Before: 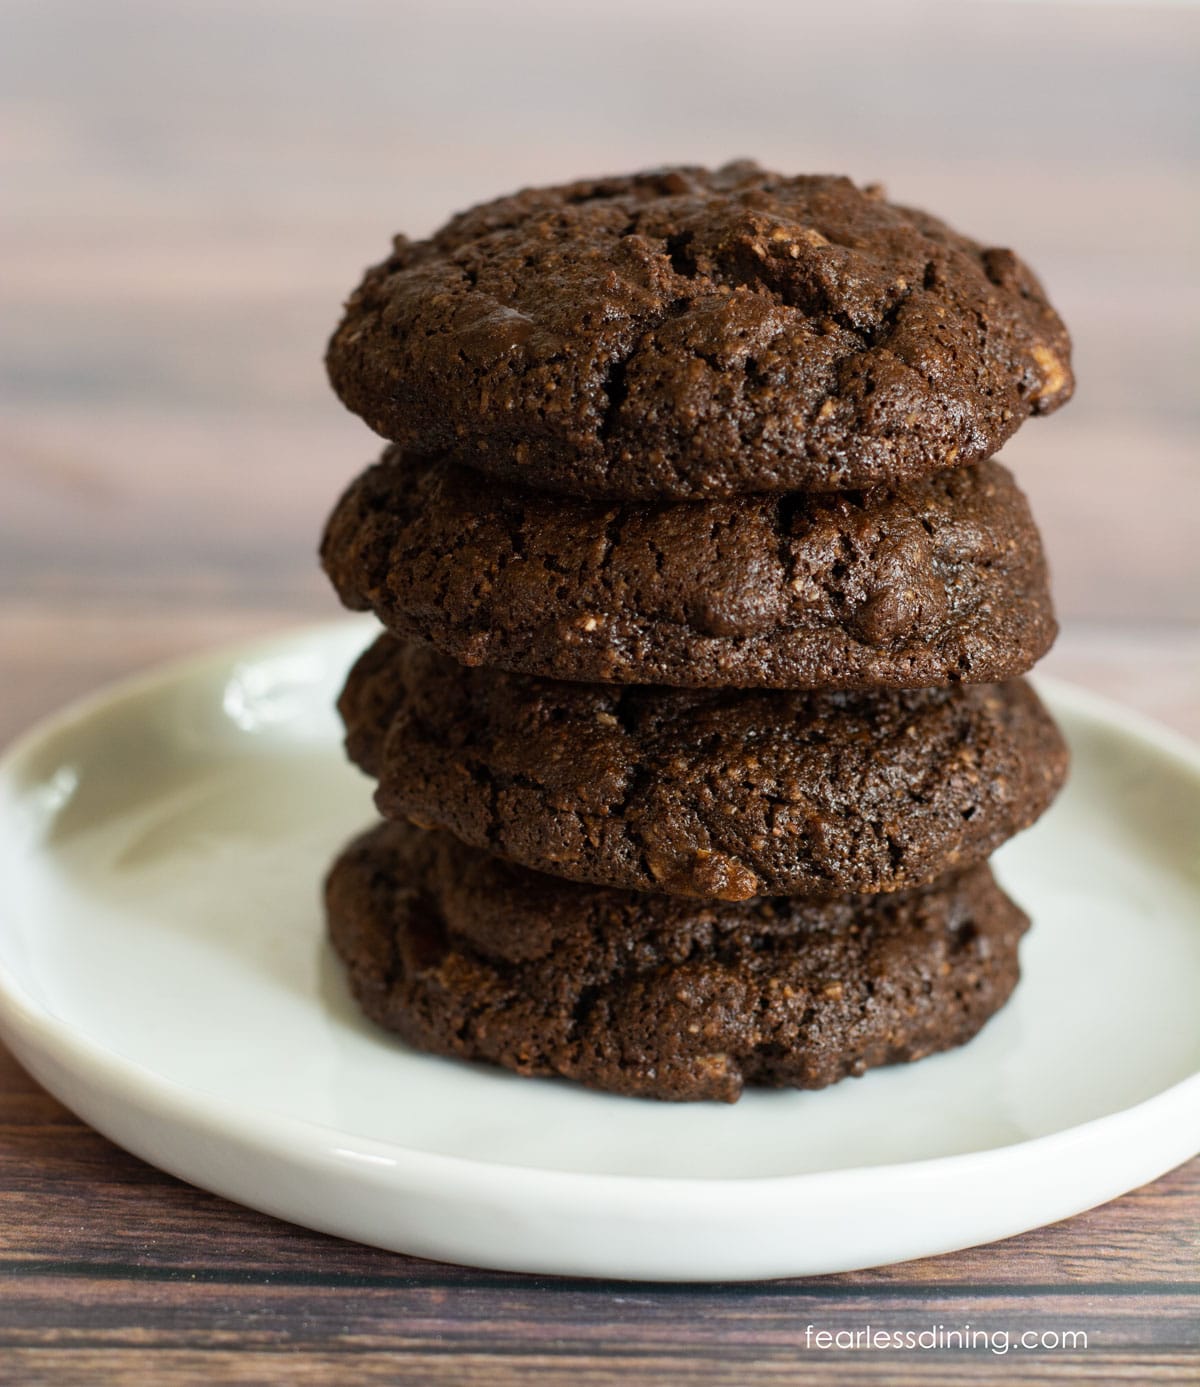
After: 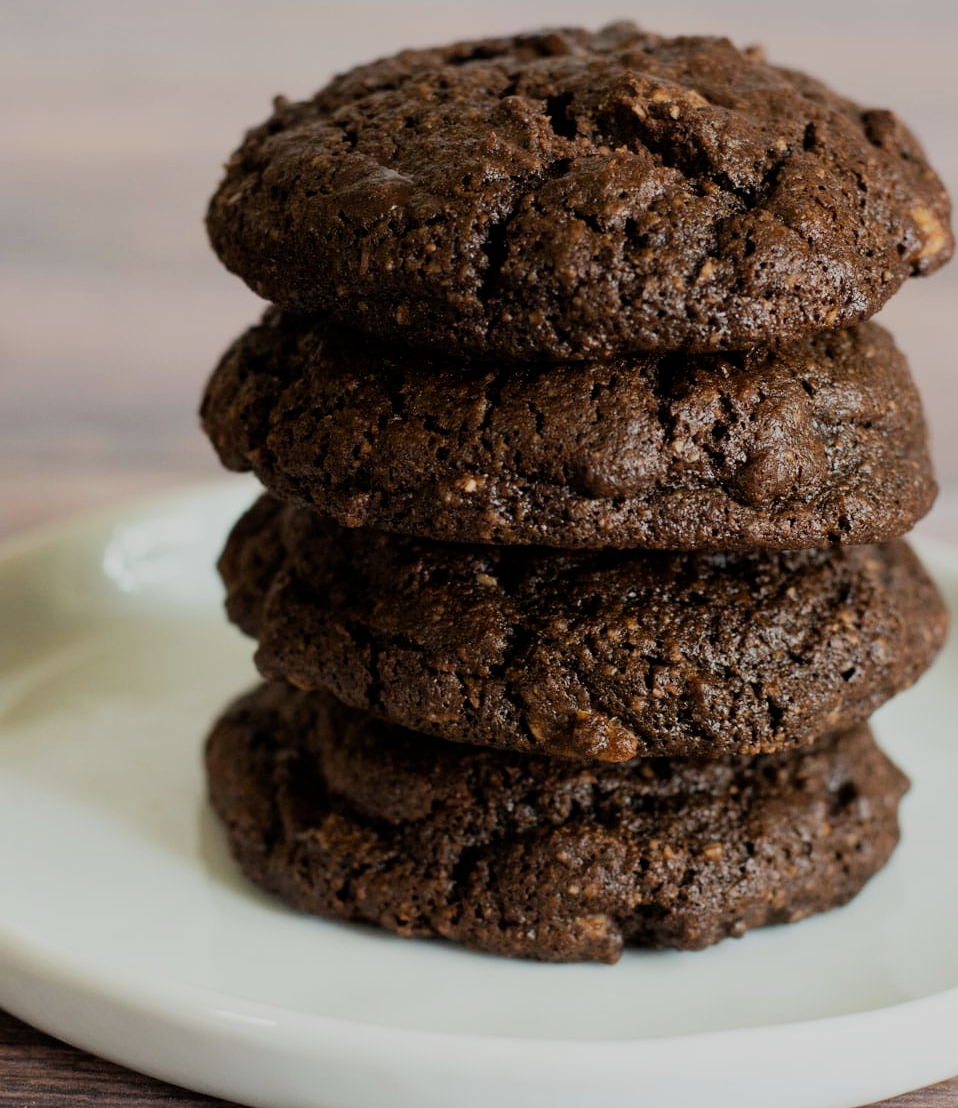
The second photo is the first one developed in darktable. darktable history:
filmic rgb: black relative exposure -16 EV, white relative exposure 6.92 EV, hardness 4.7
crop and rotate: left 10.071%, top 10.071%, right 10.02%, bottom 10.02%
